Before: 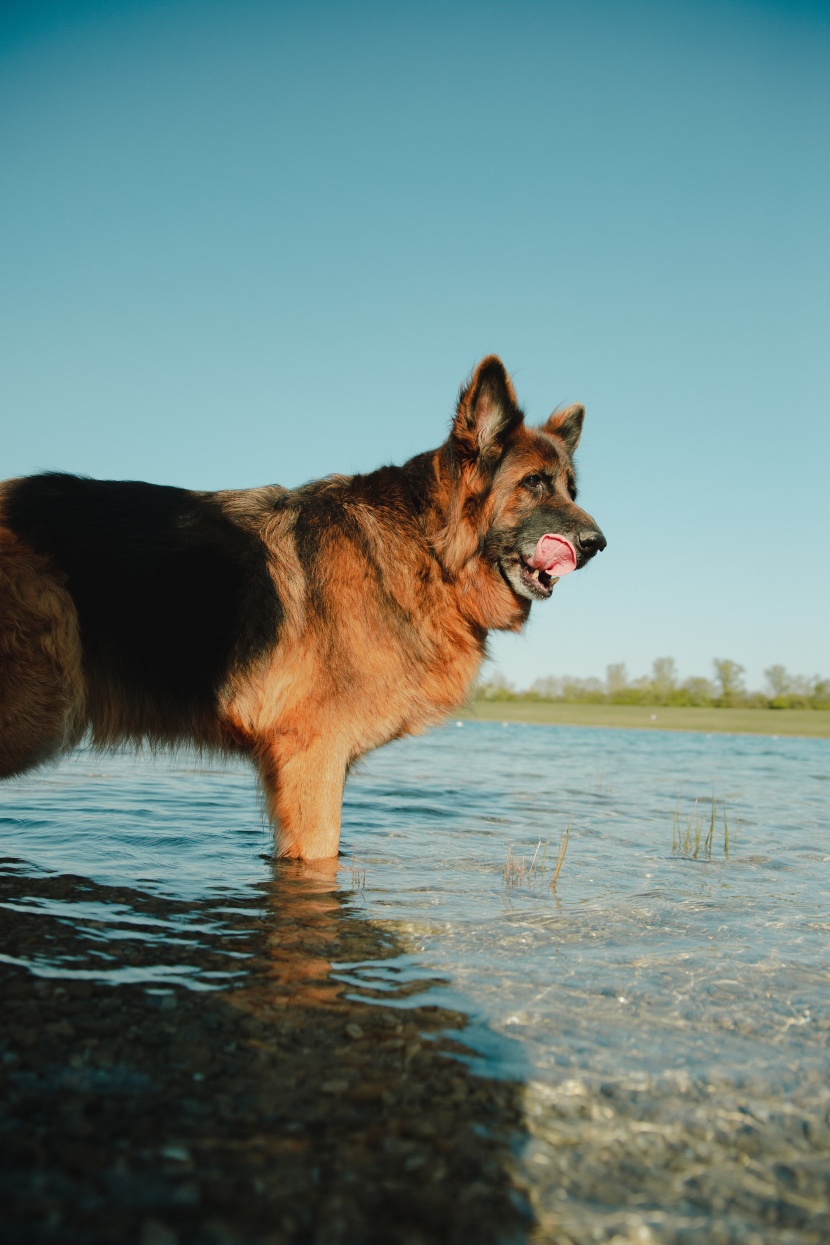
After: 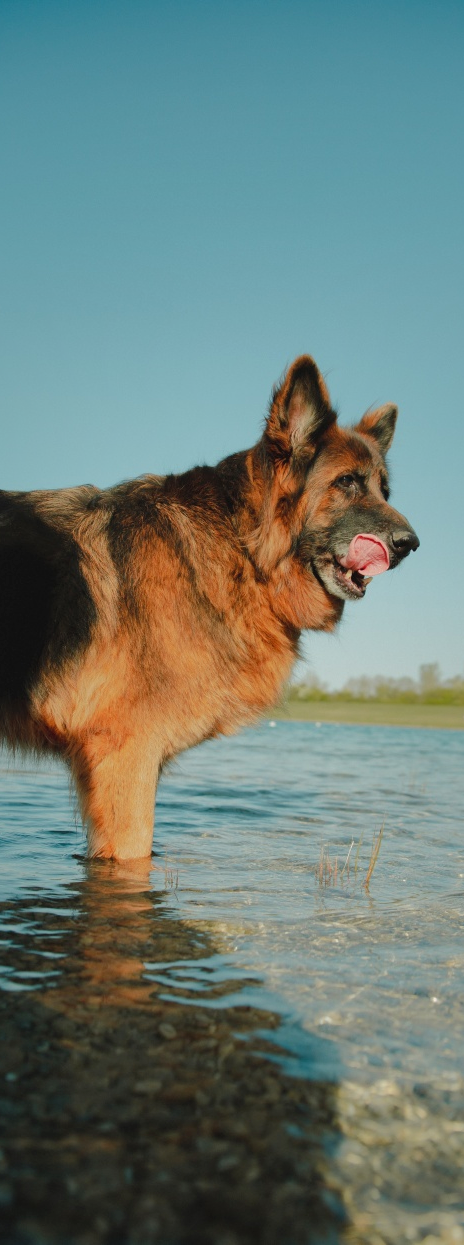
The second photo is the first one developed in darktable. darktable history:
shadows and highlights: shadows 39.61, highlights -60.03
crop and rotate: left 22.546%, right 21.5%
